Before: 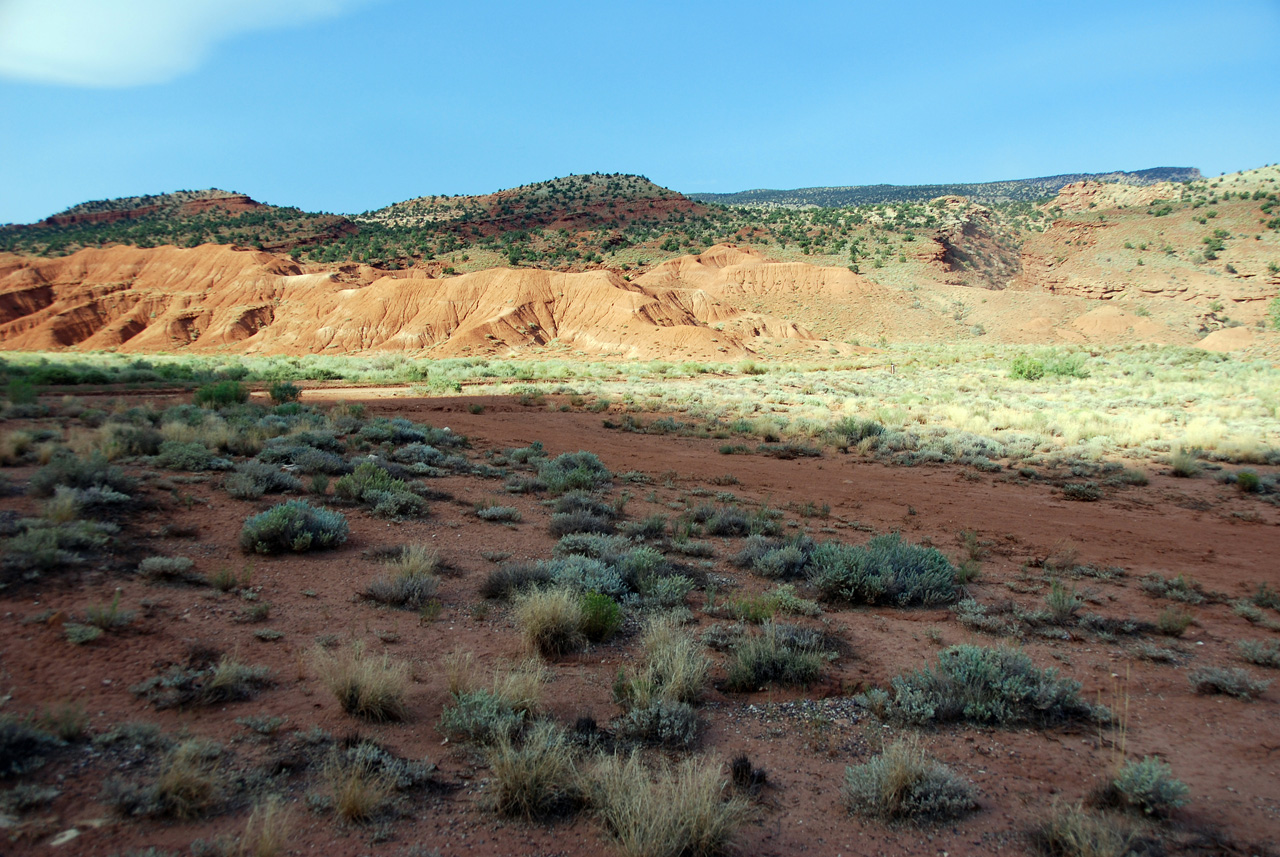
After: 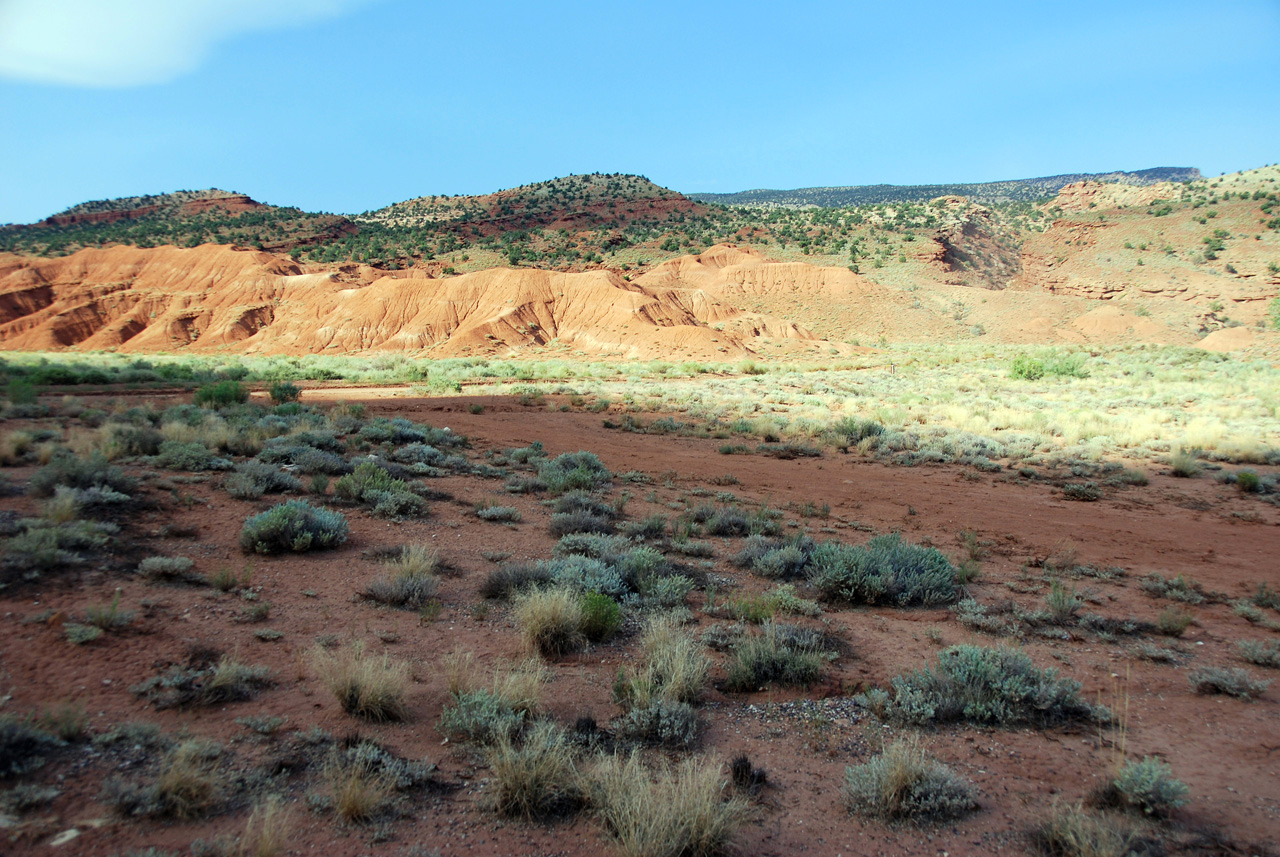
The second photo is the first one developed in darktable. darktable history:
contrast brightness saturation: contrast 0.048, brightness 0.067, saturation 0.006
